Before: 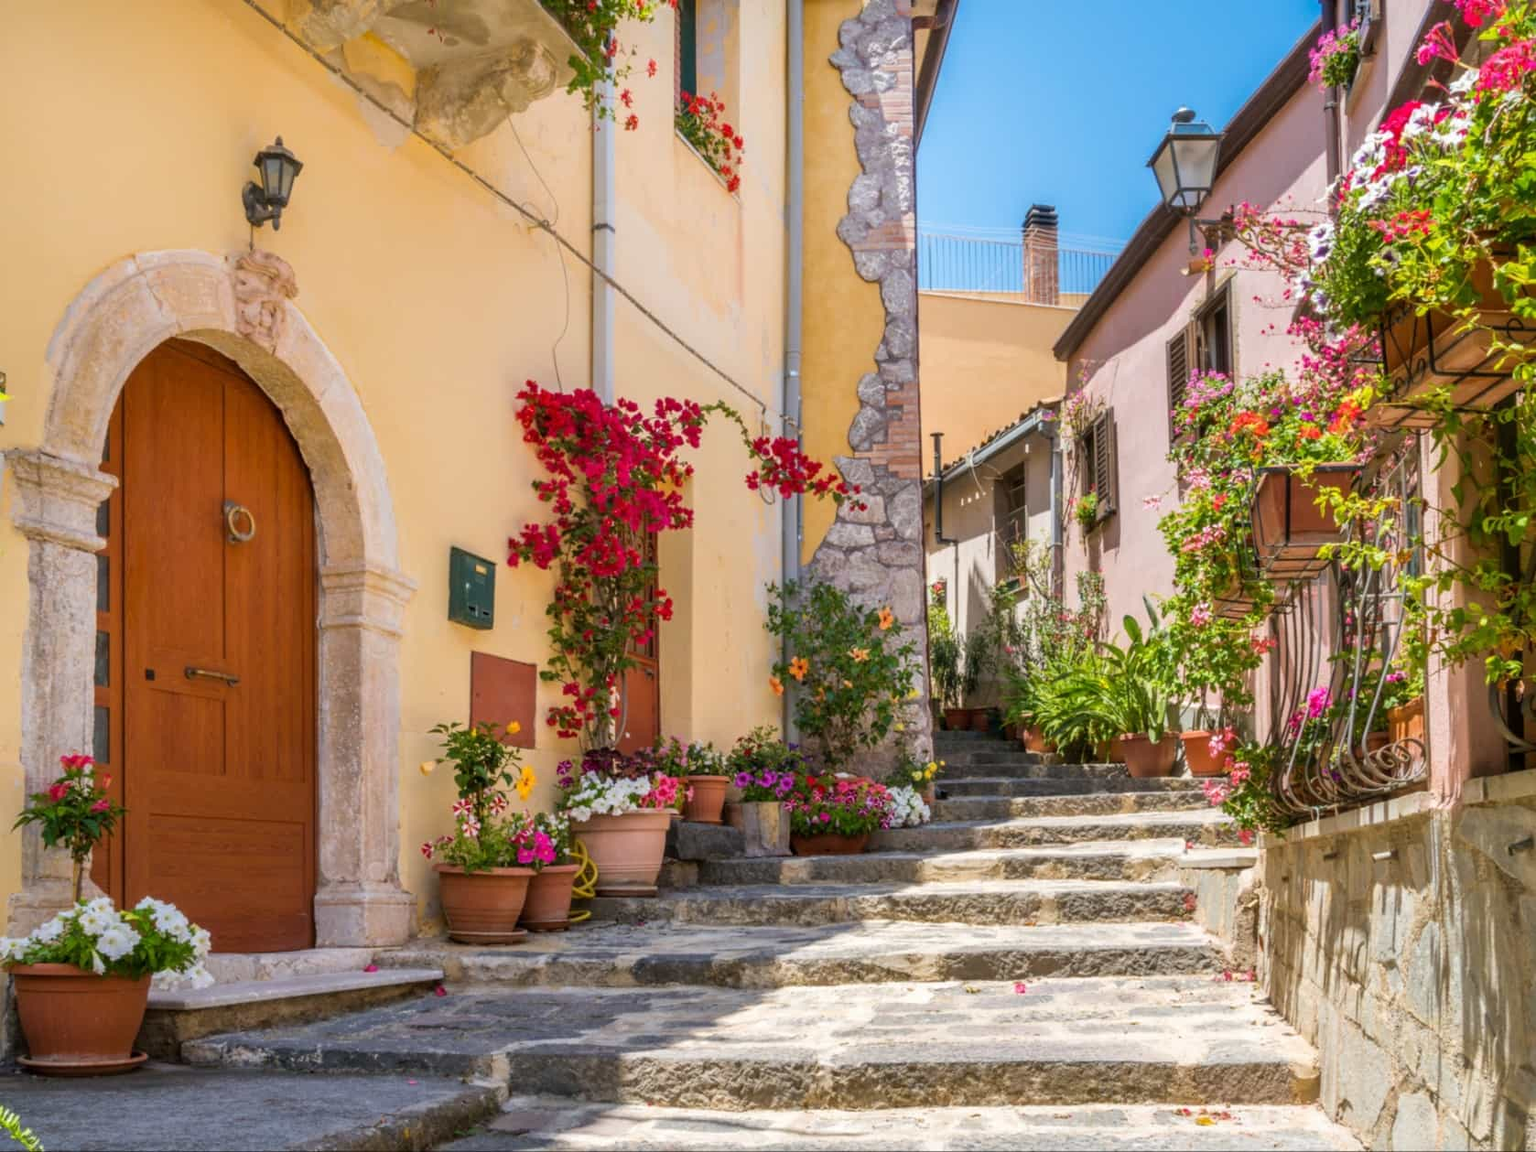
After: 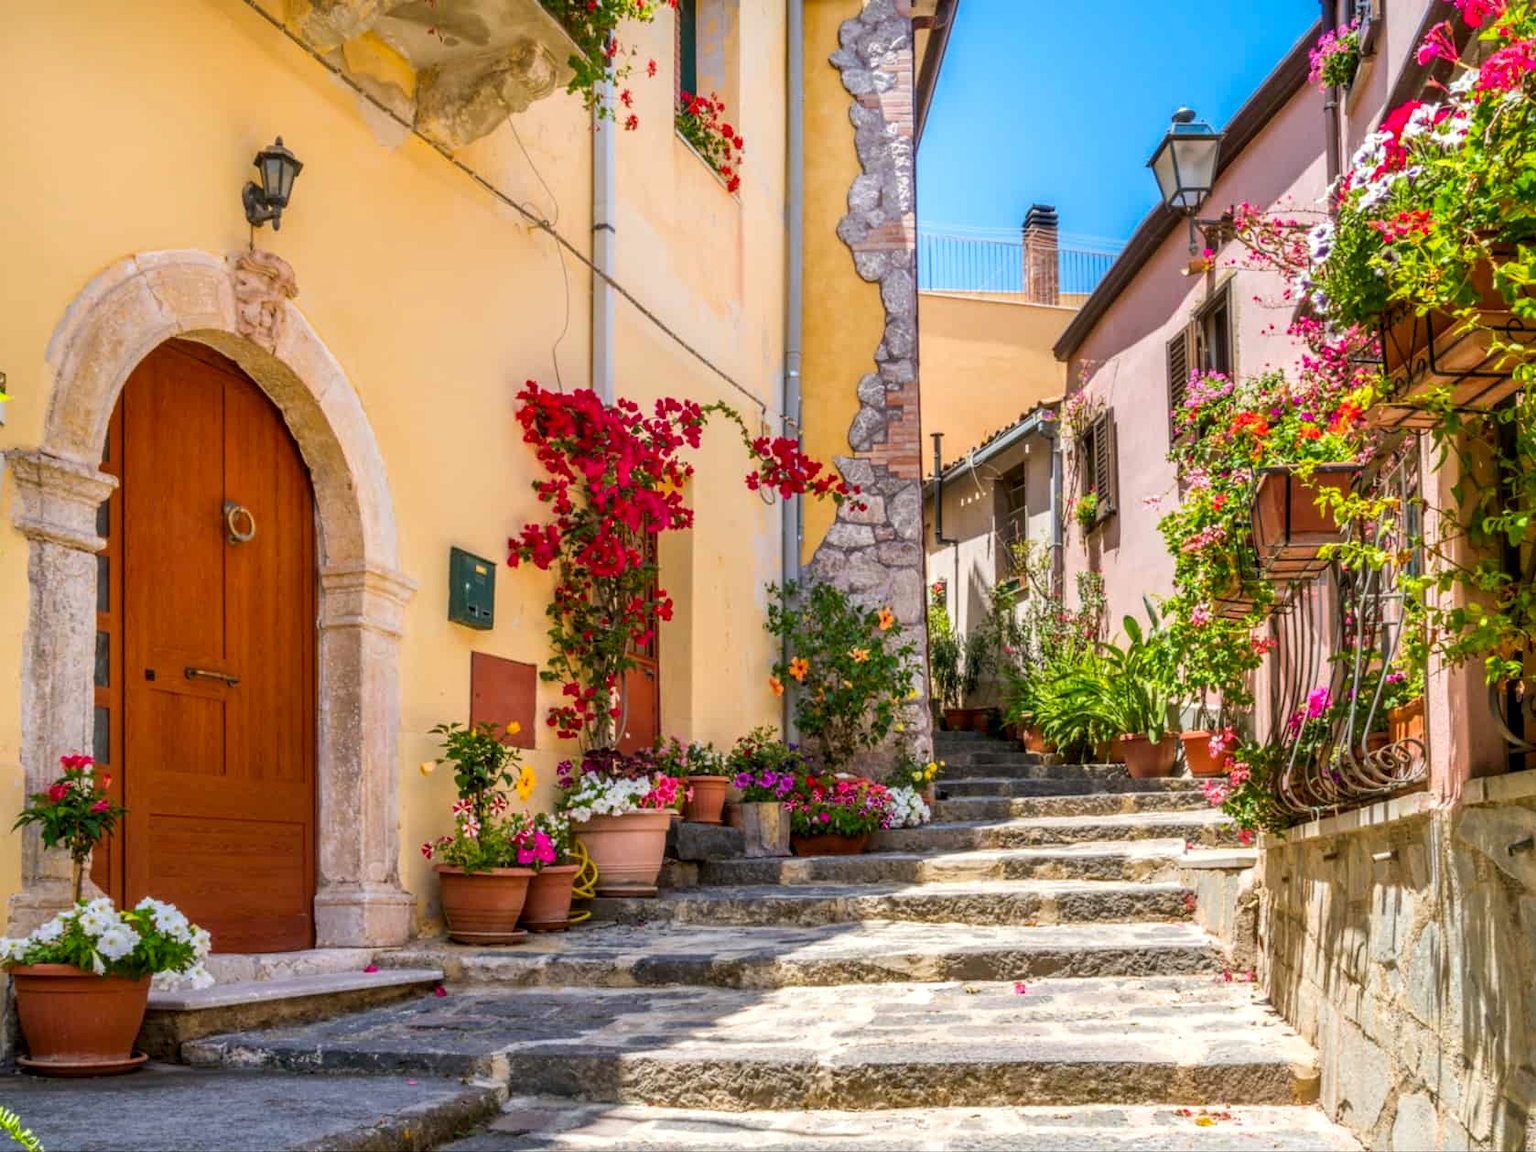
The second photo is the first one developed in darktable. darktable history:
local contrast: on, module defaults
contrast brightness saturation: contrast 0.08, saturation 0.2
